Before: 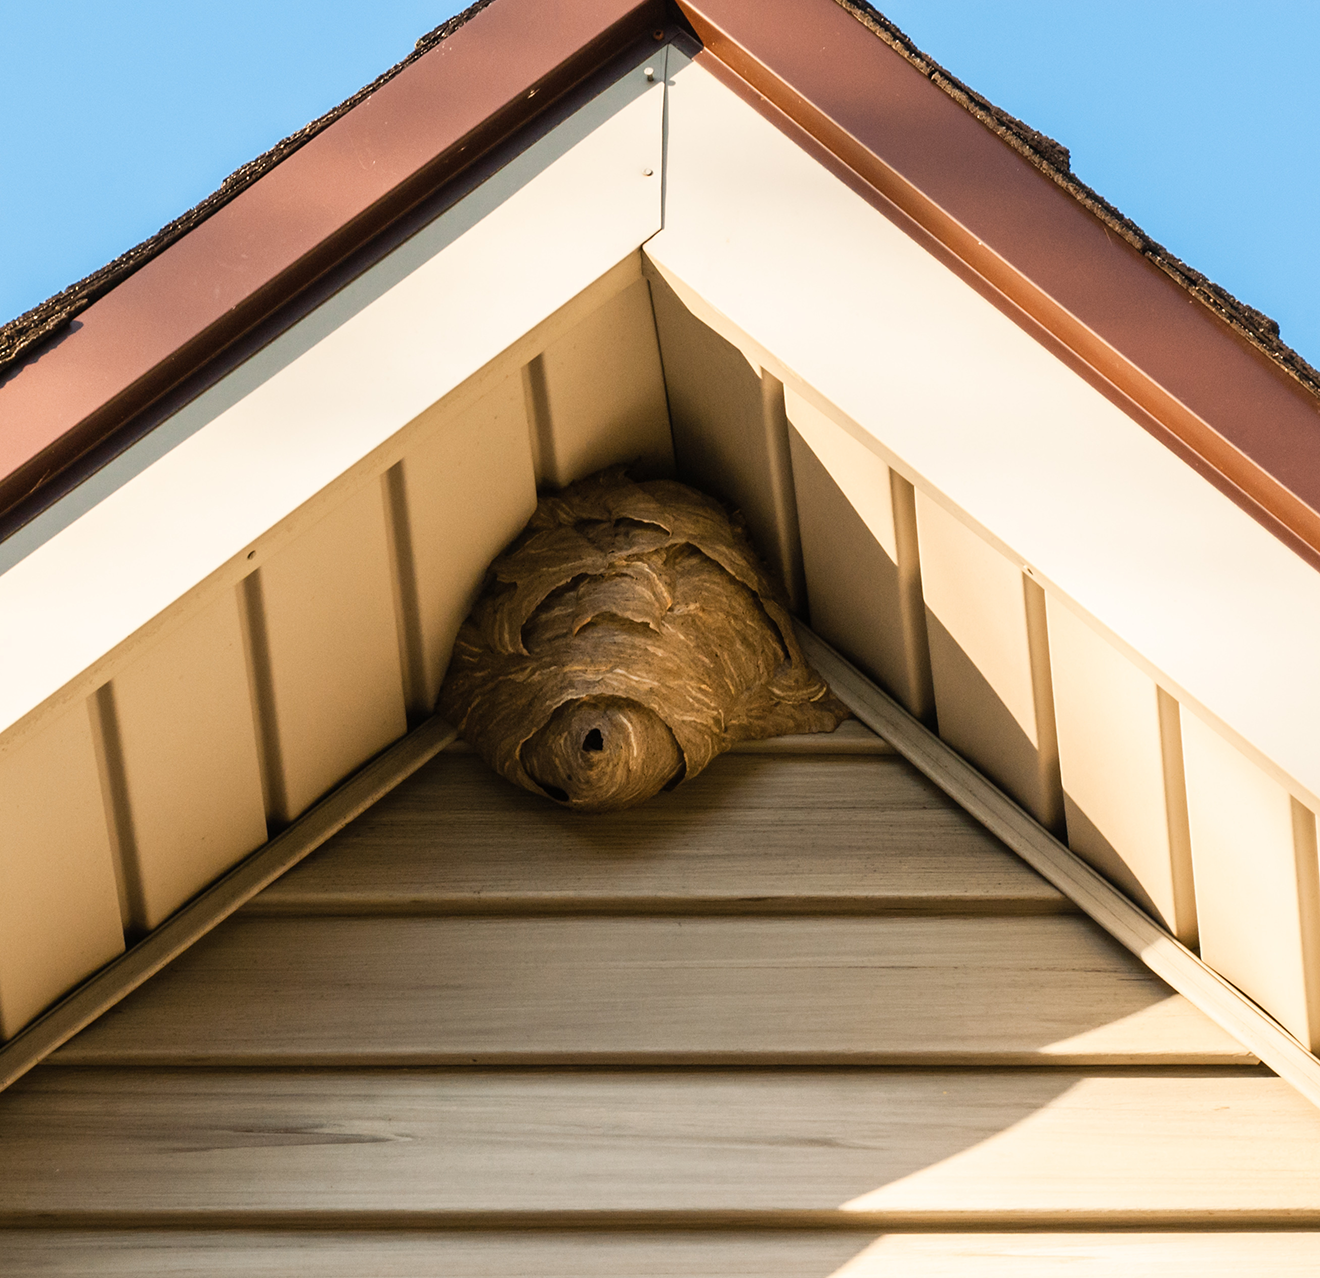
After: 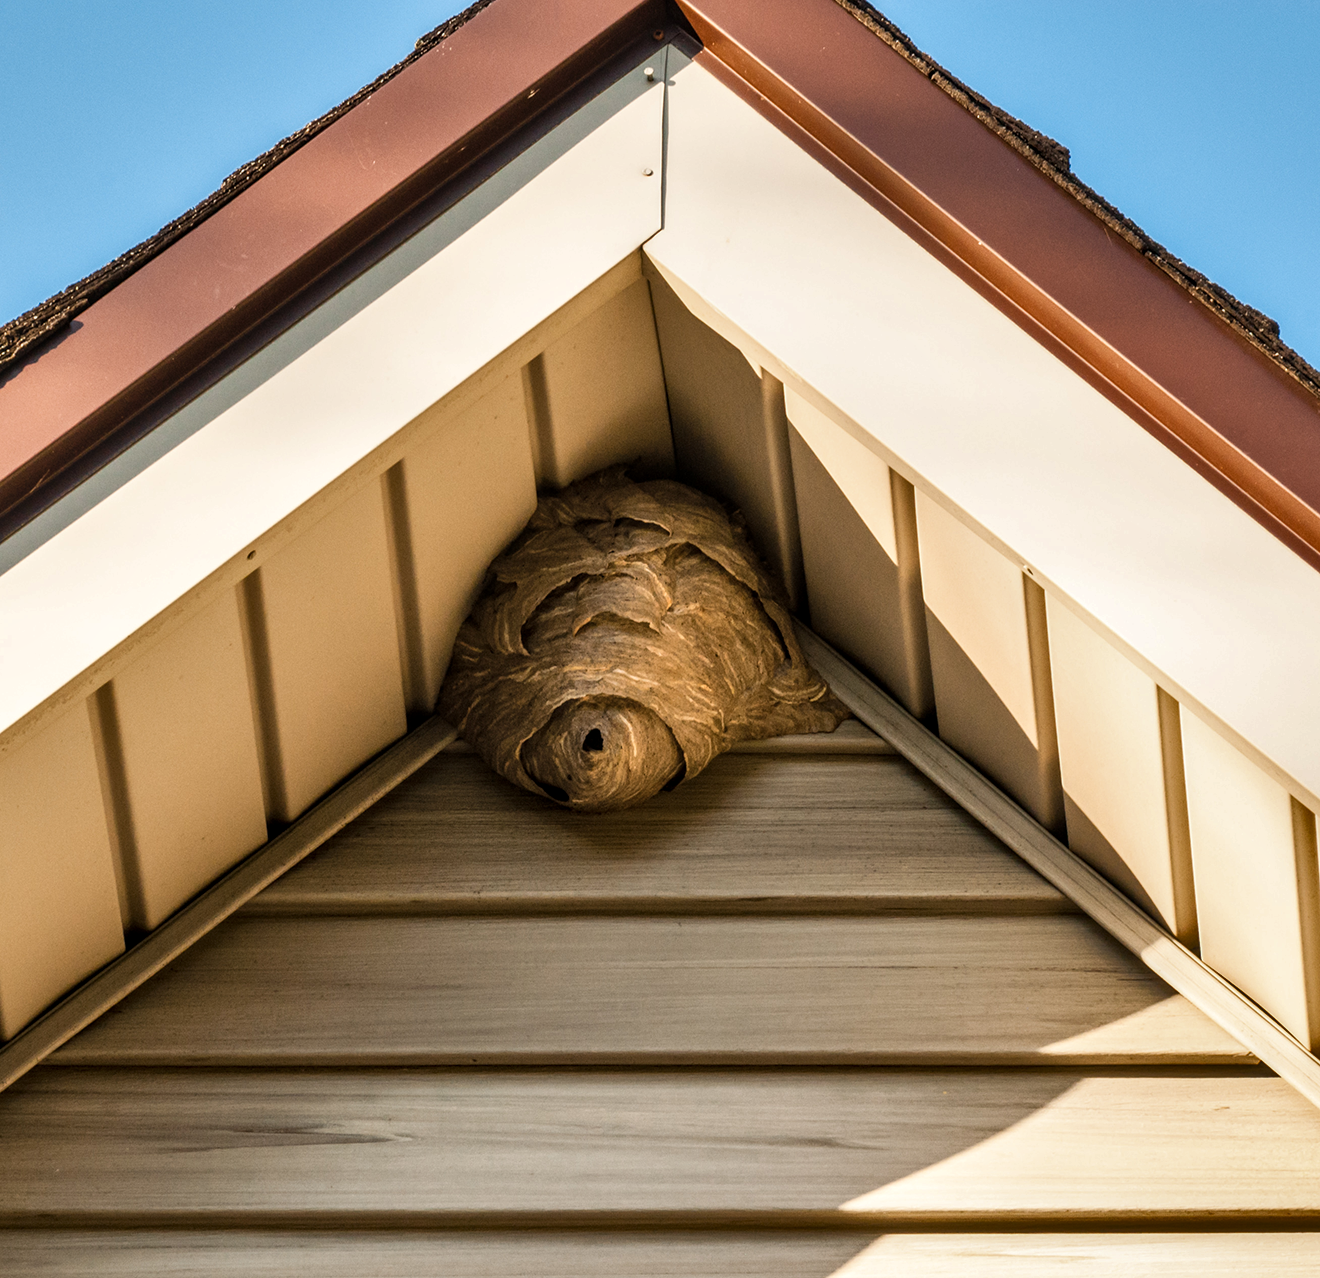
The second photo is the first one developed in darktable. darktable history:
local contrast: on, module defaults
shadows and highlights: shadows 60, highlights -60.23, soften with gaussian
